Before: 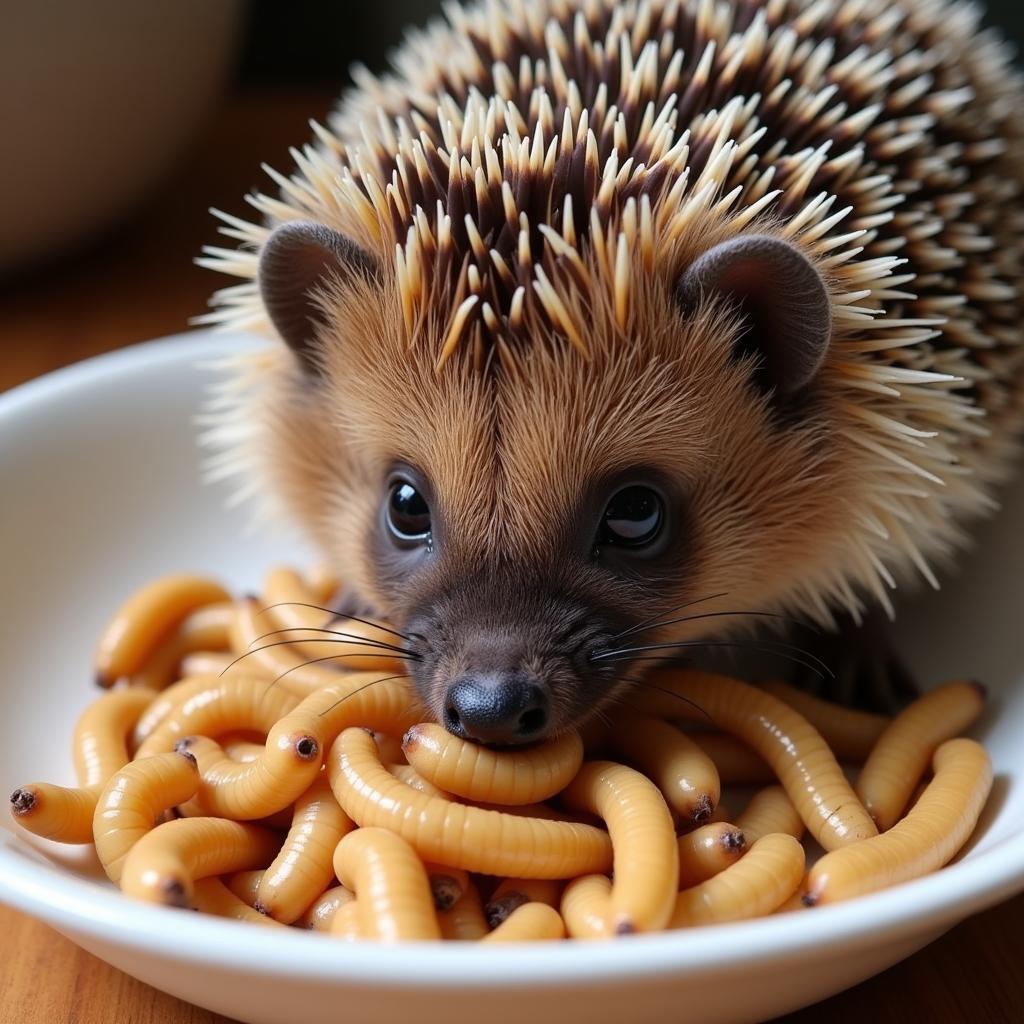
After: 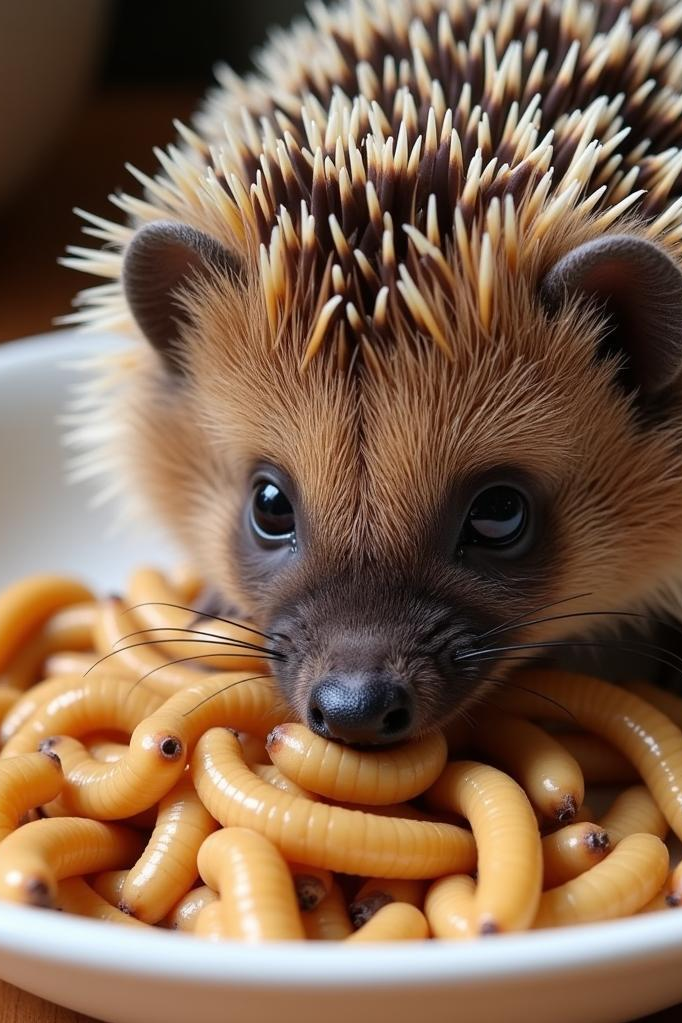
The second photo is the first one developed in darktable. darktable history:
crop and rotate: left 13.353%, right 20.003%
